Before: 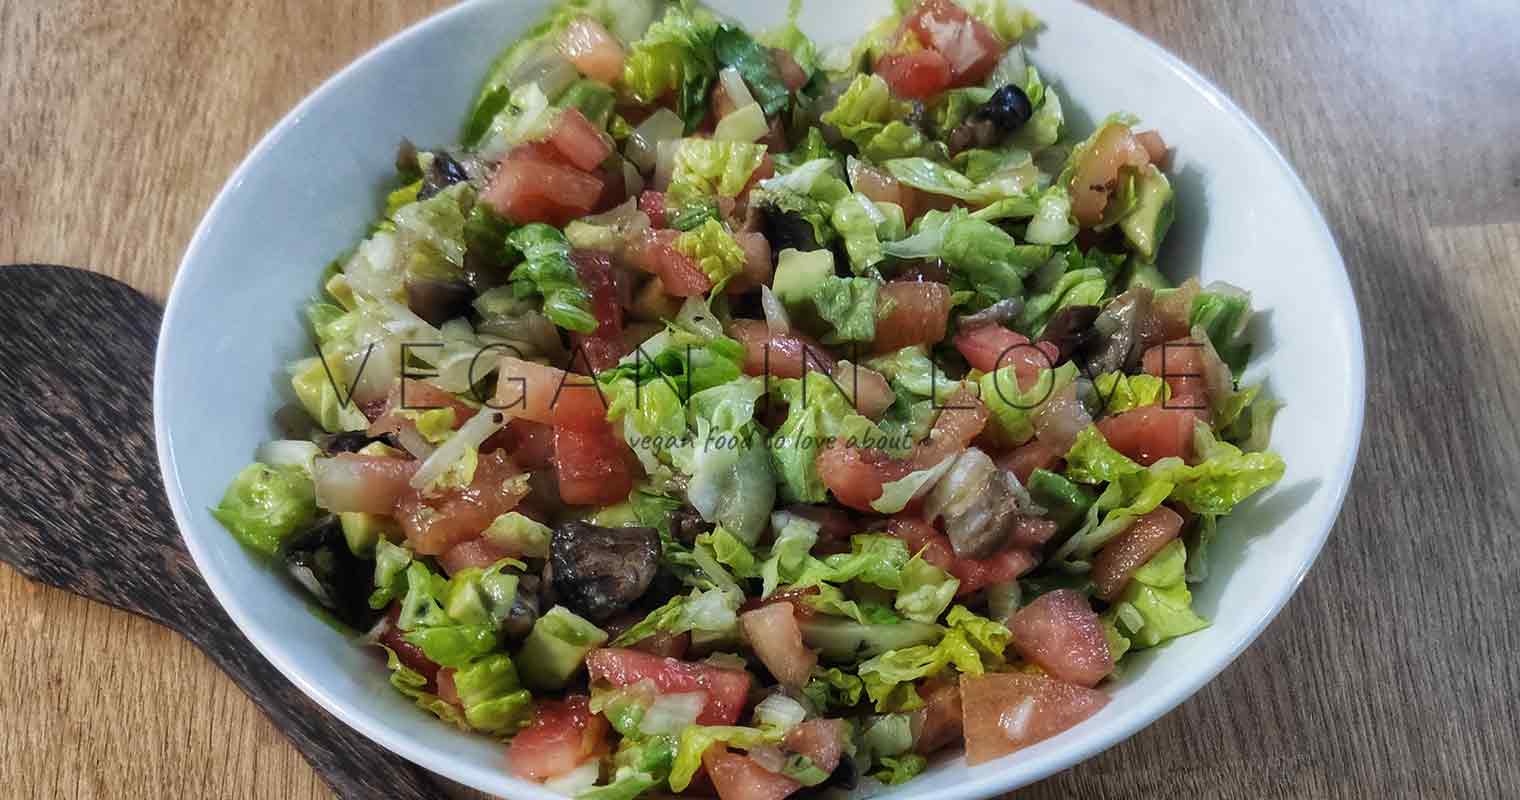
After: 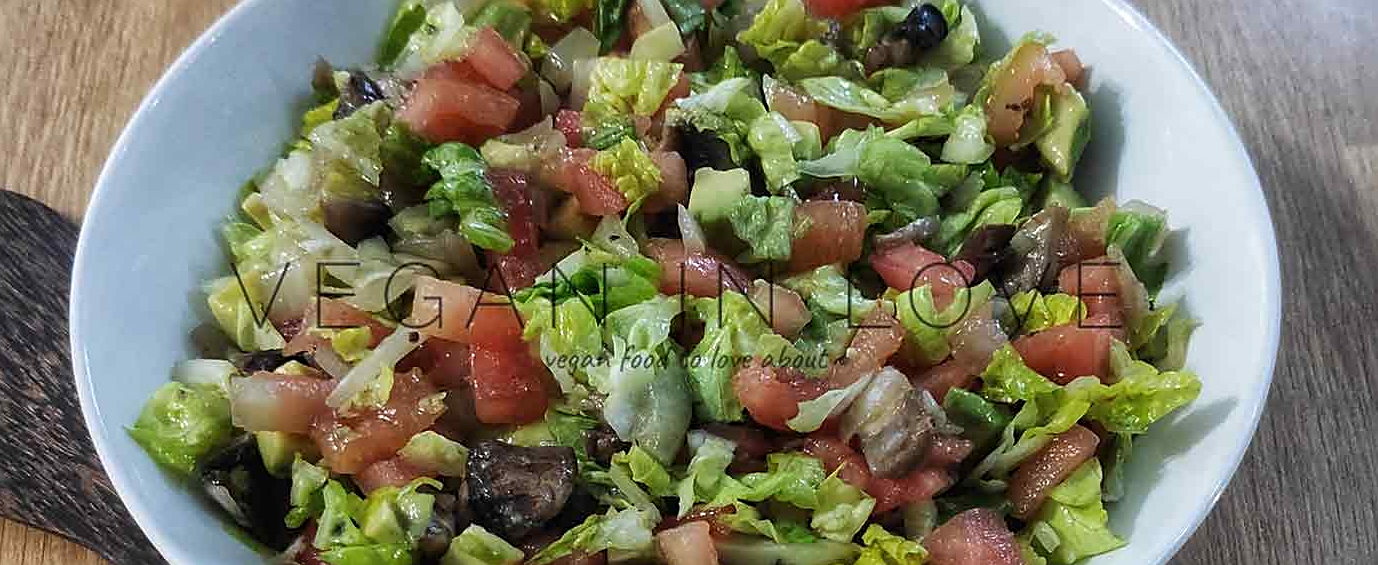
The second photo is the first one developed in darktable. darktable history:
crop: left 5.567%, top 10.151%, right 3.753%, bottom 19.107%
sharpen: on, module defaults
